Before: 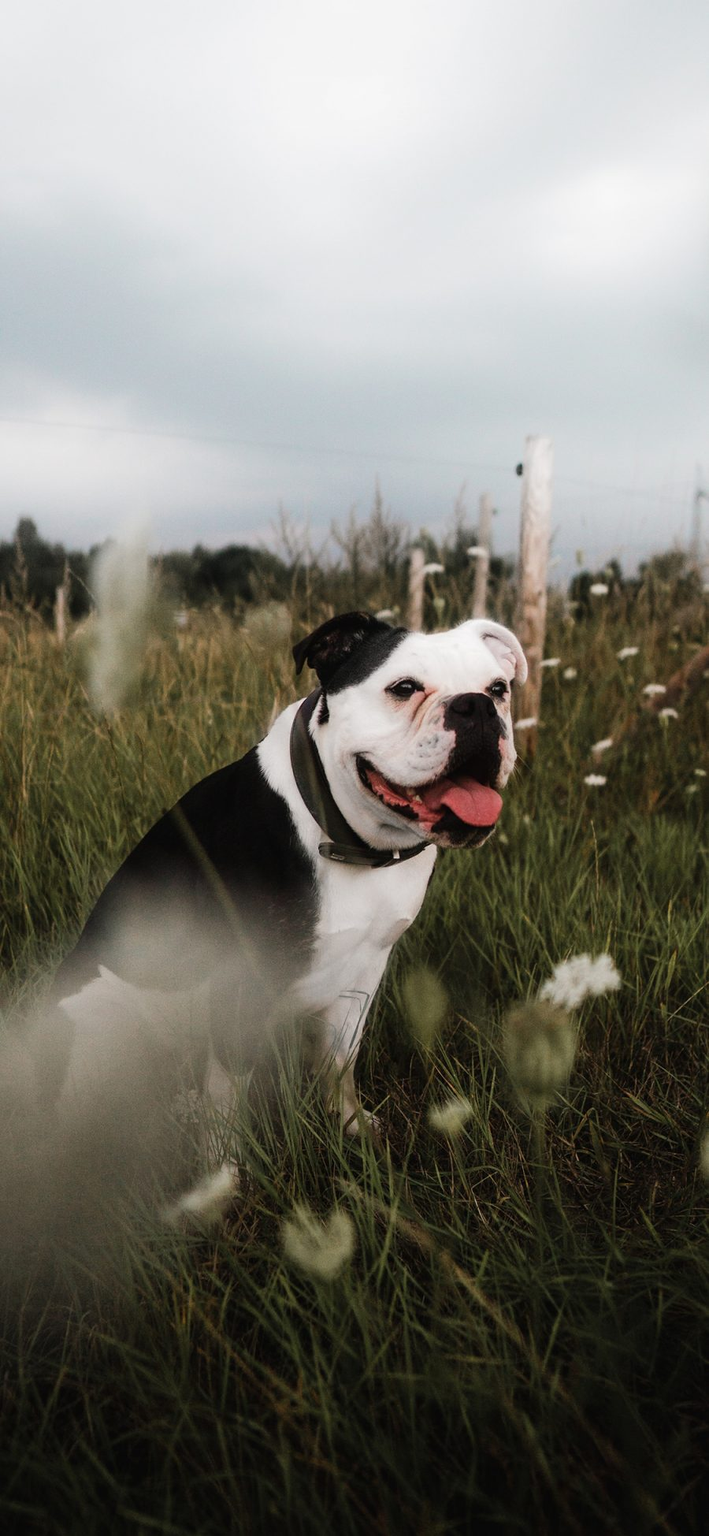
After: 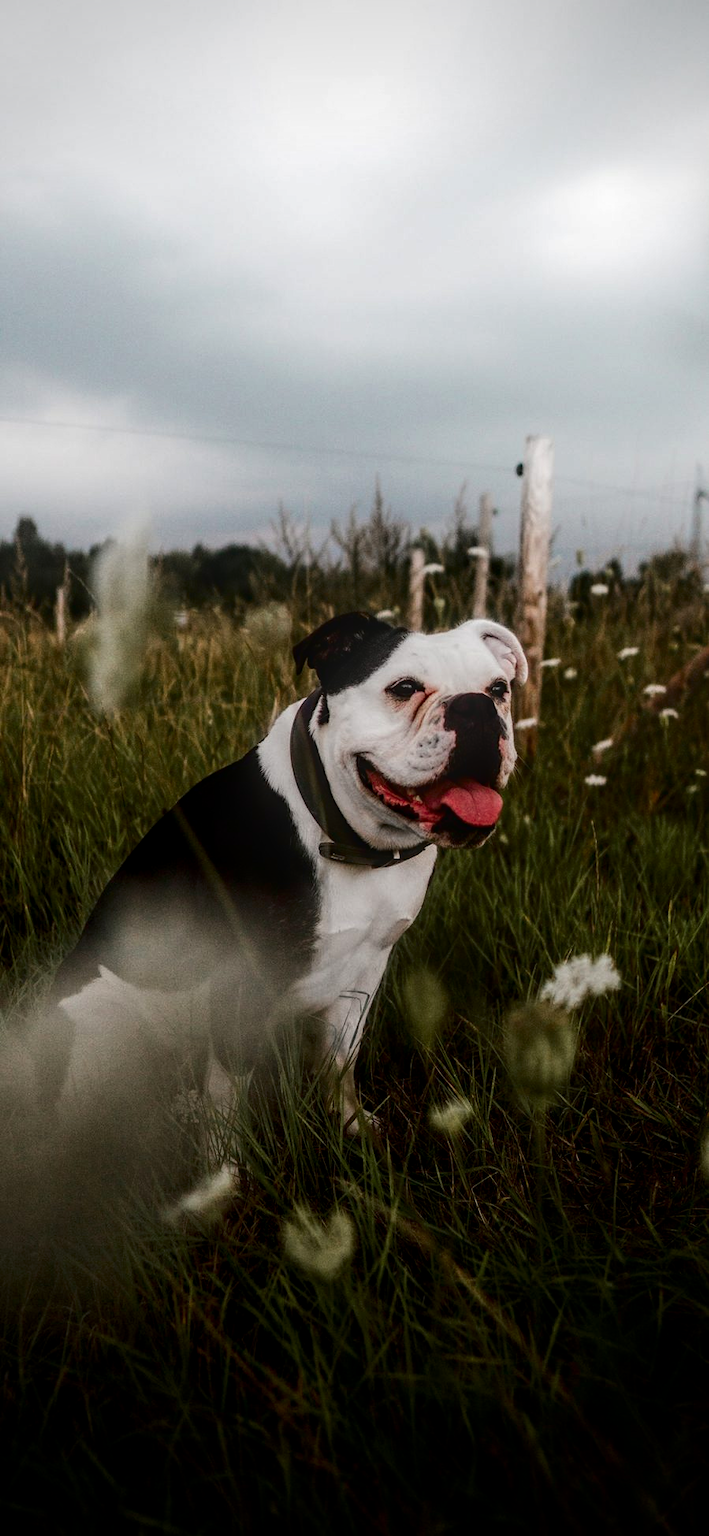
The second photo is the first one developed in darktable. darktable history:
contrast brightness saturation: contrast 0.128, brightness -0.239, saturation 0.137
local contrast: highlights 0%, shadows 1%, detail 133%
vignetting: unbound false
